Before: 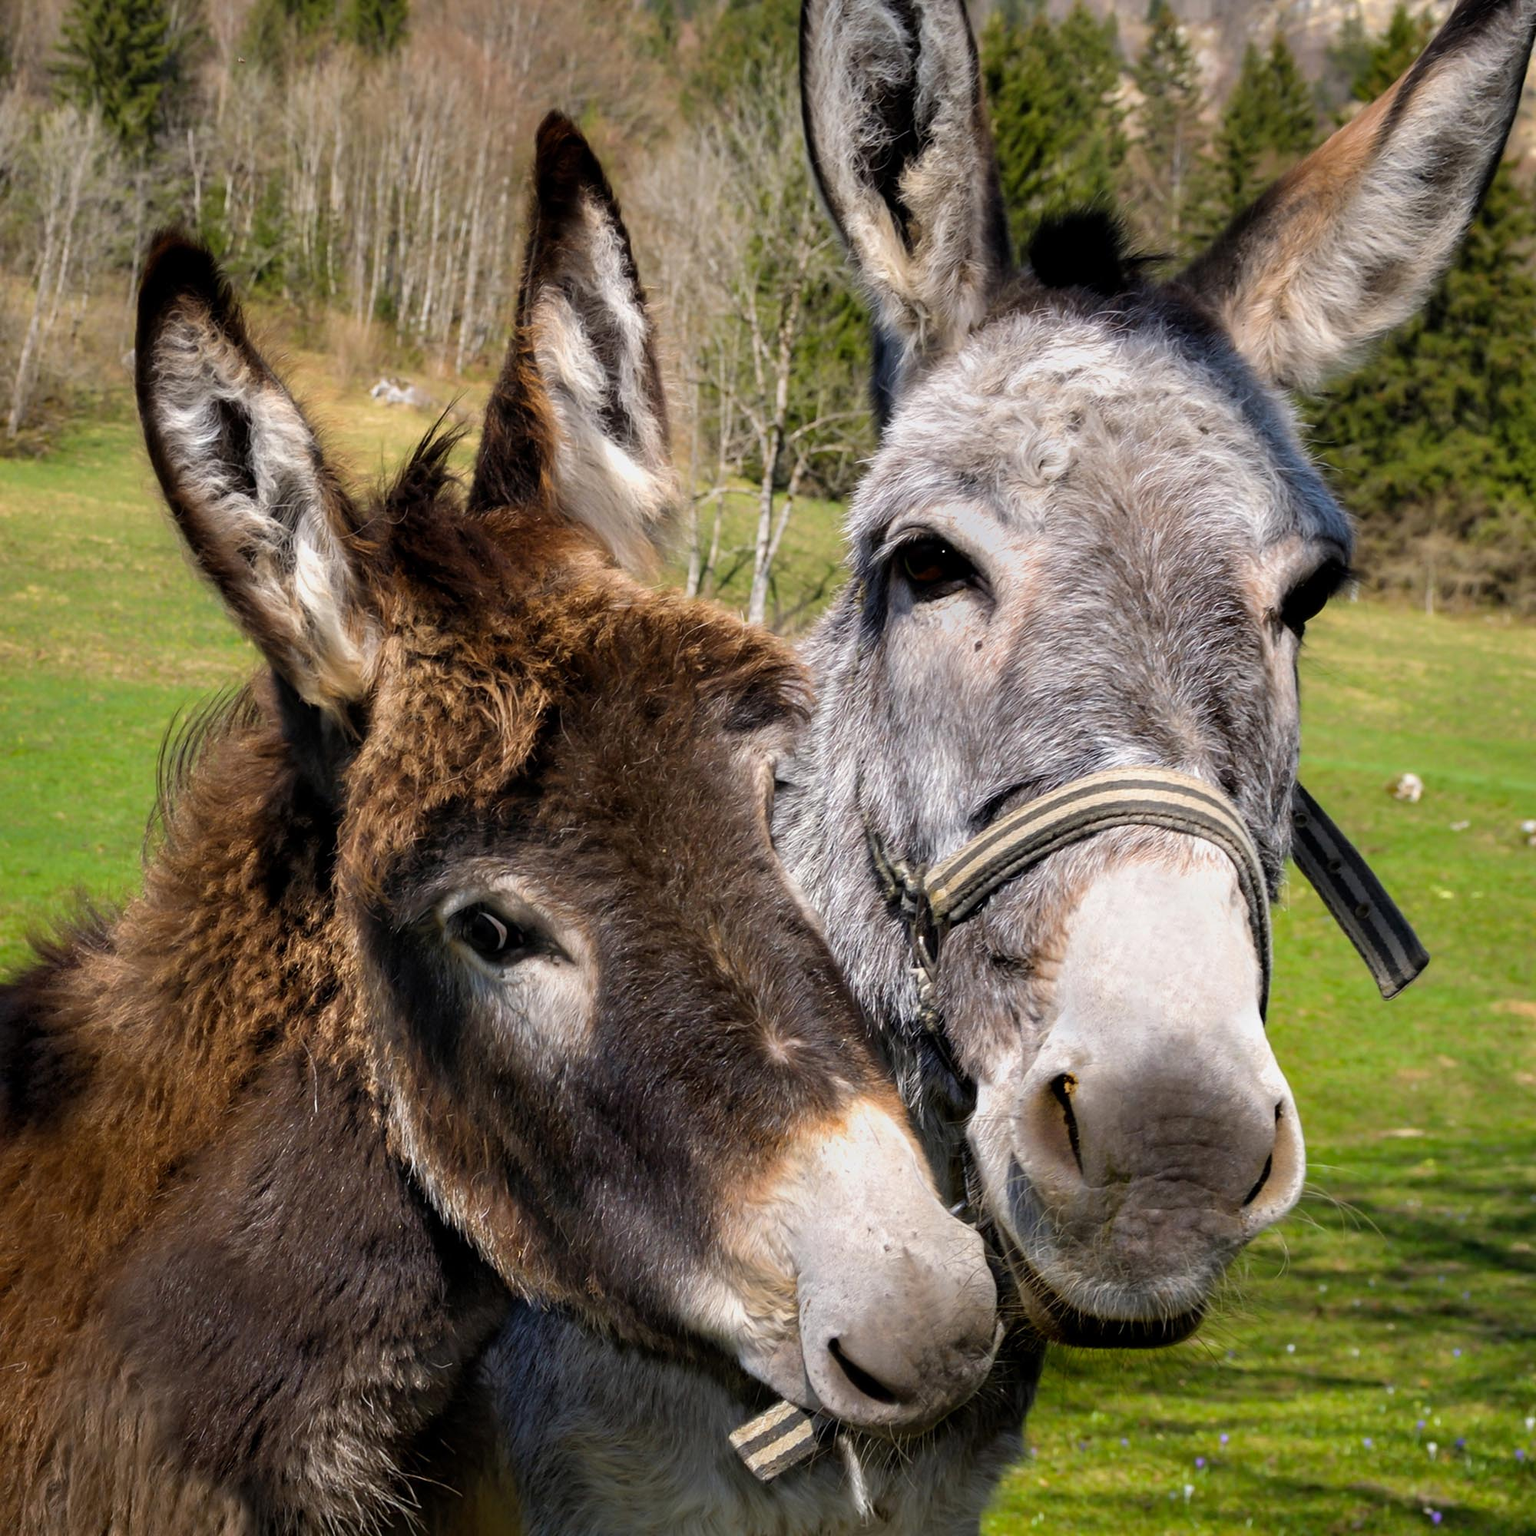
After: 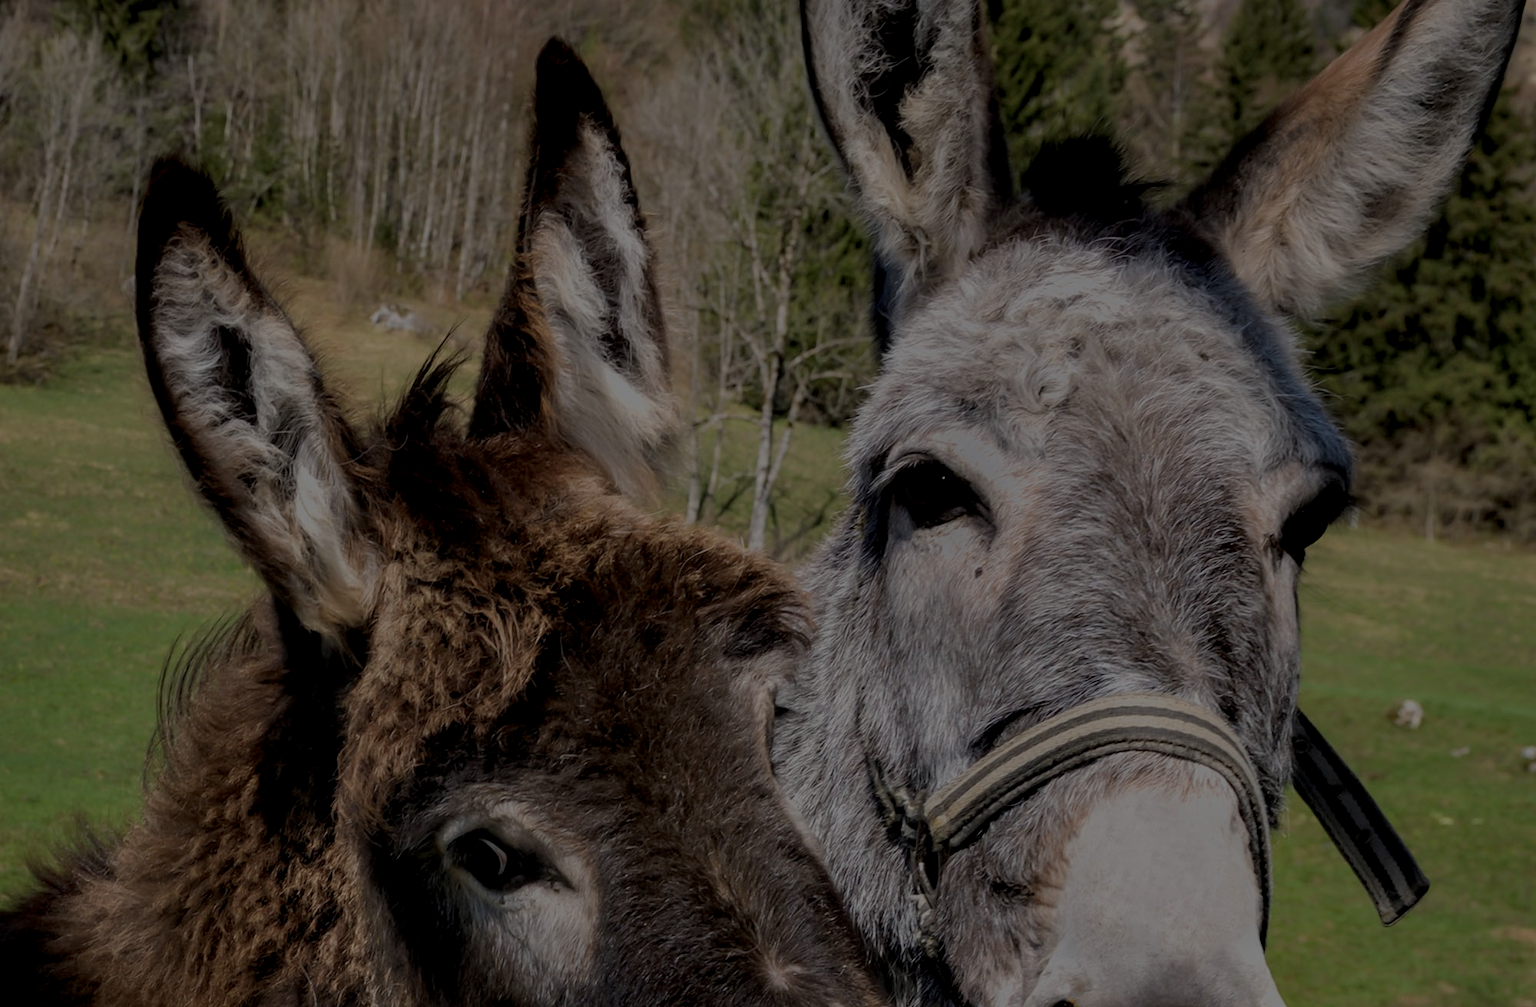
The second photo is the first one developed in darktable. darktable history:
crop and rotate: top 4.848%, bottom 29.503%
color balance rgb: perceptual brilliance grading › global brilliance -48.39%
local contrast: on, module defaults
bloom: on, module defaults
